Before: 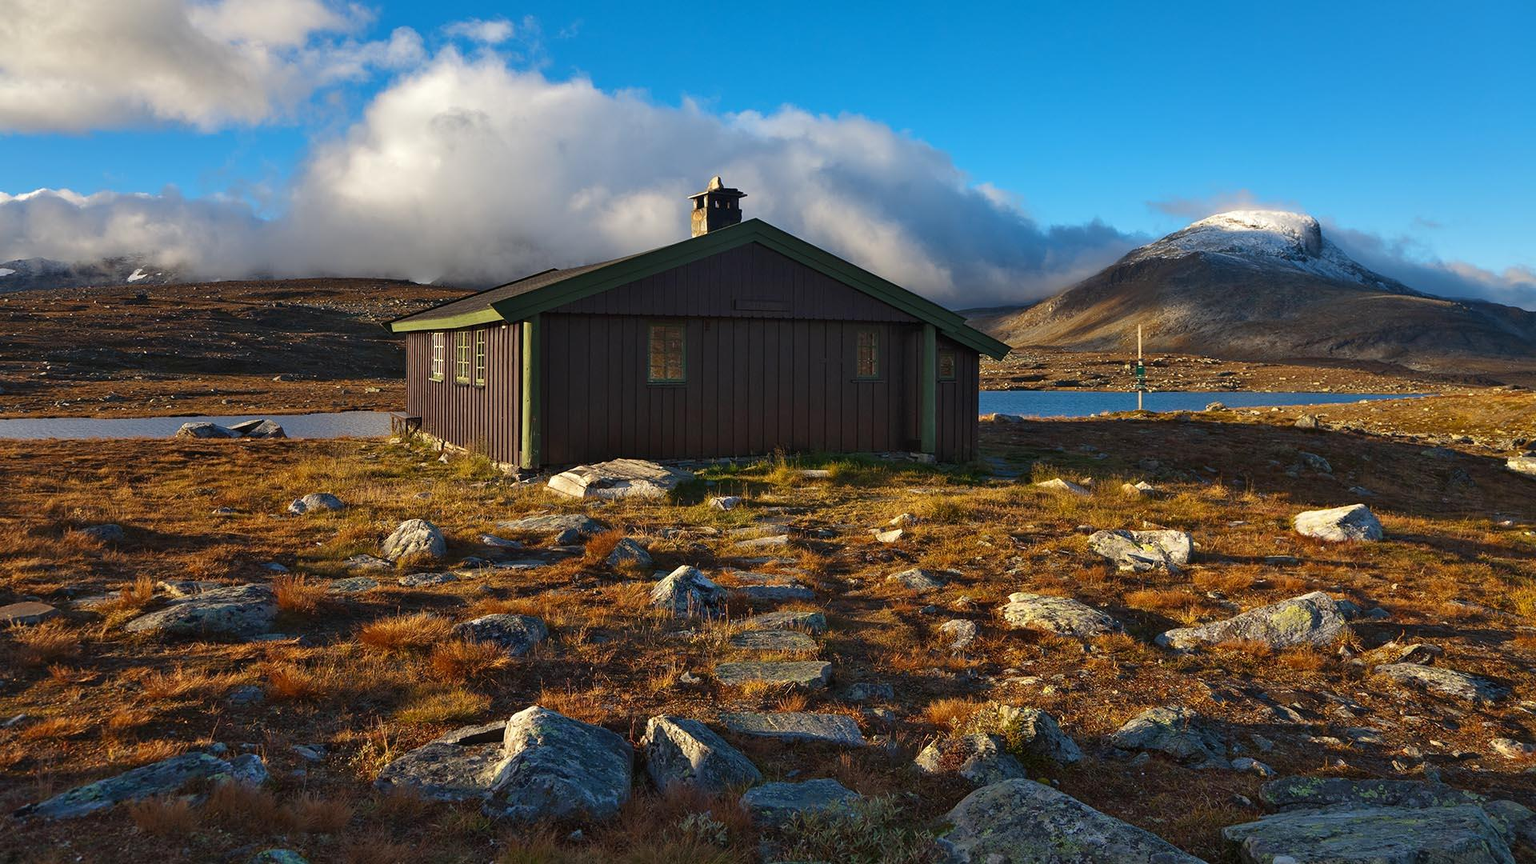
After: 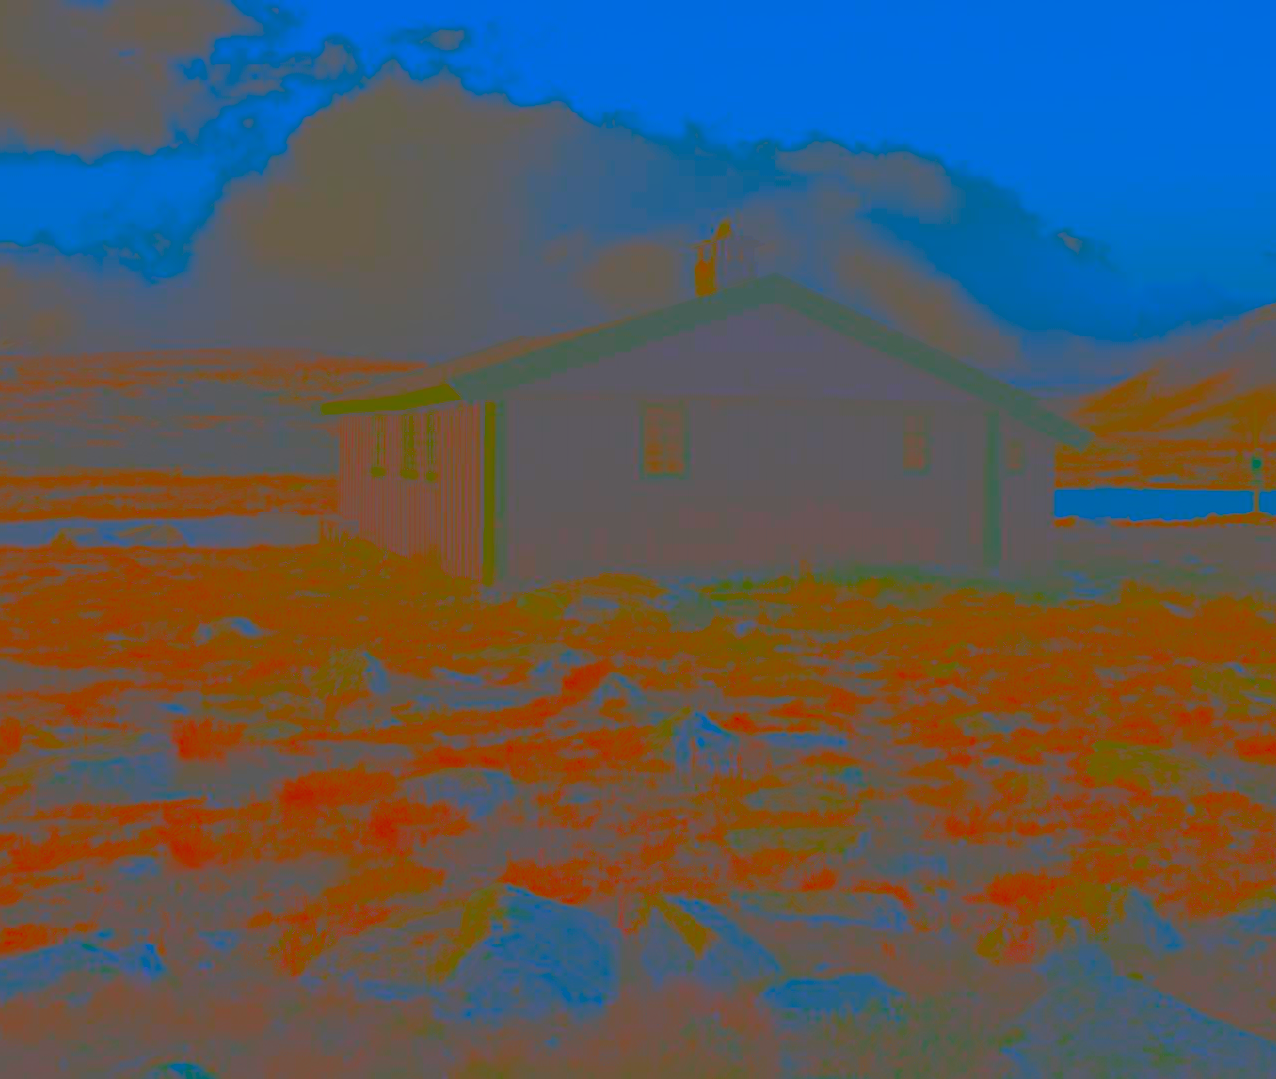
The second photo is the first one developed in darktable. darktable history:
contrast brightness saturation: contrast -0.976, brightness -0.176, saturation 0.76
crop and rotate: left 8.847%, right 24.657%
